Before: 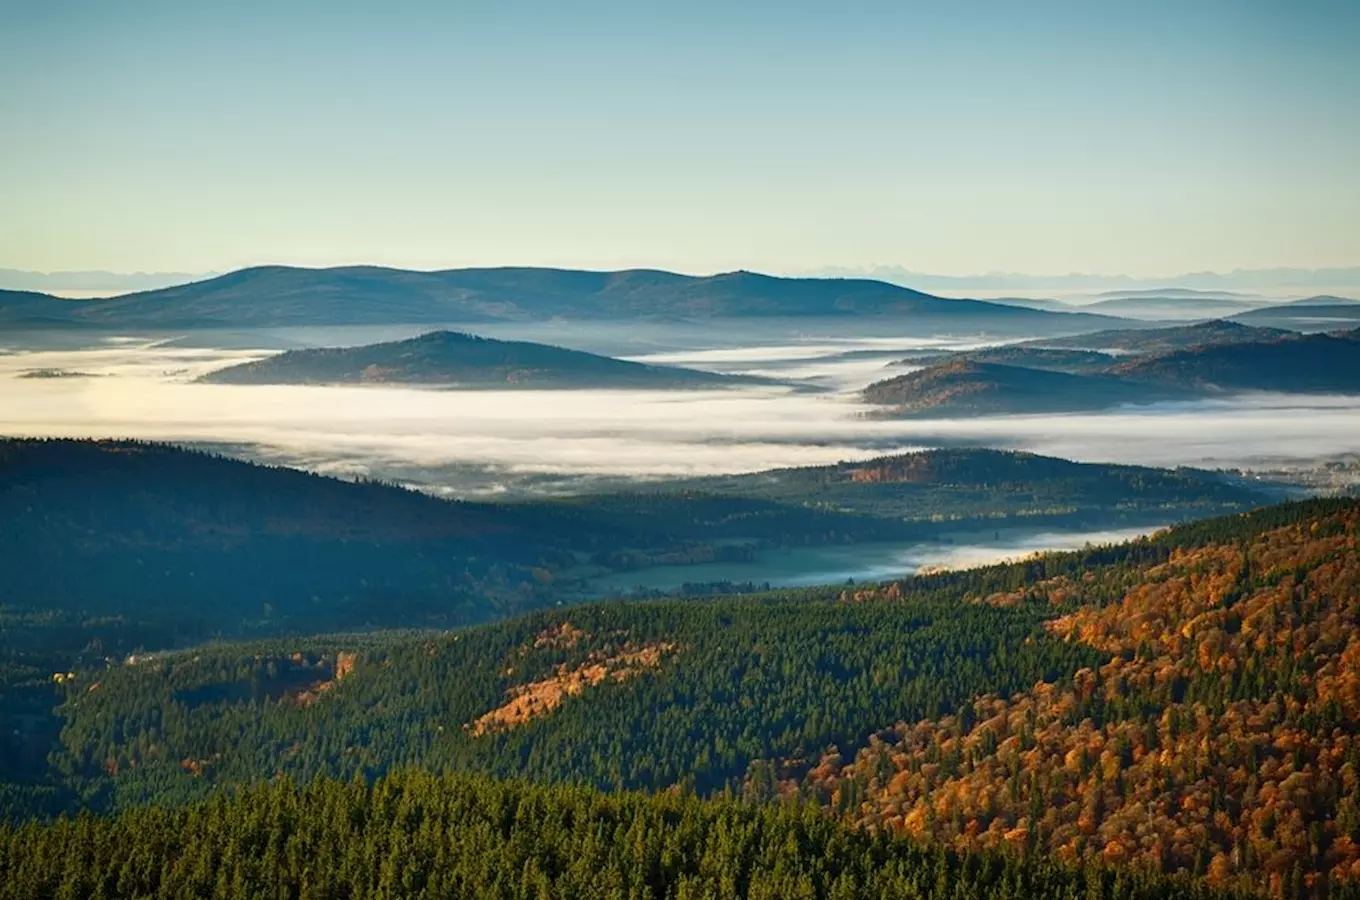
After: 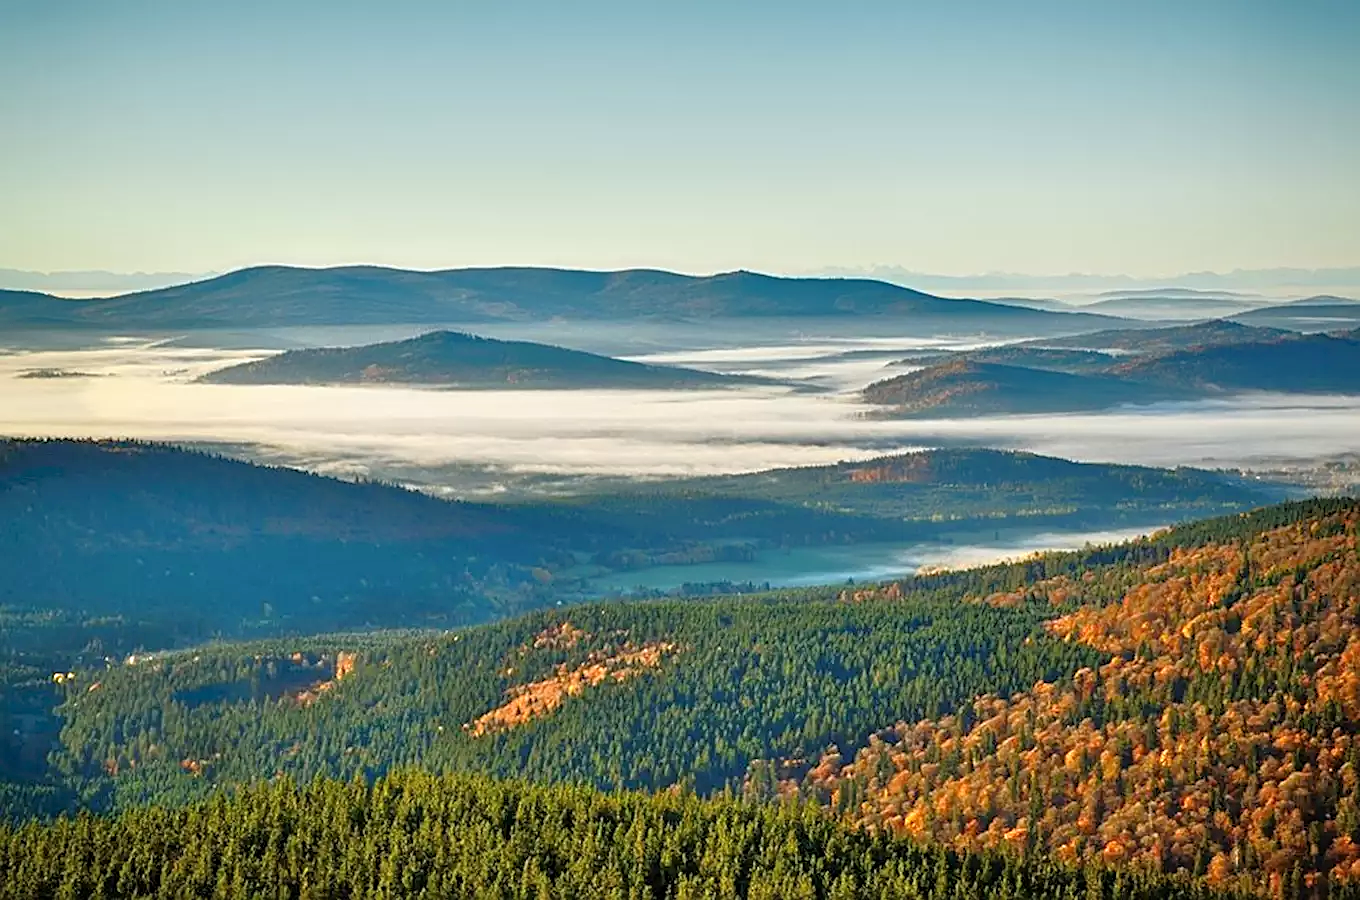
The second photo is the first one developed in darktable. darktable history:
sharpen: on, module defaults
tone equalizer: -7 EV 0.158 EV, -6 EV 0.564 EV, -5 EV 1.16 EV, -4 EV 1.36 EV, -3 EV 1.16 EV, -2 EV 0.6 EV, -1 EV 0.168 EV
levels: levels [0, 0.498, 0.996]
